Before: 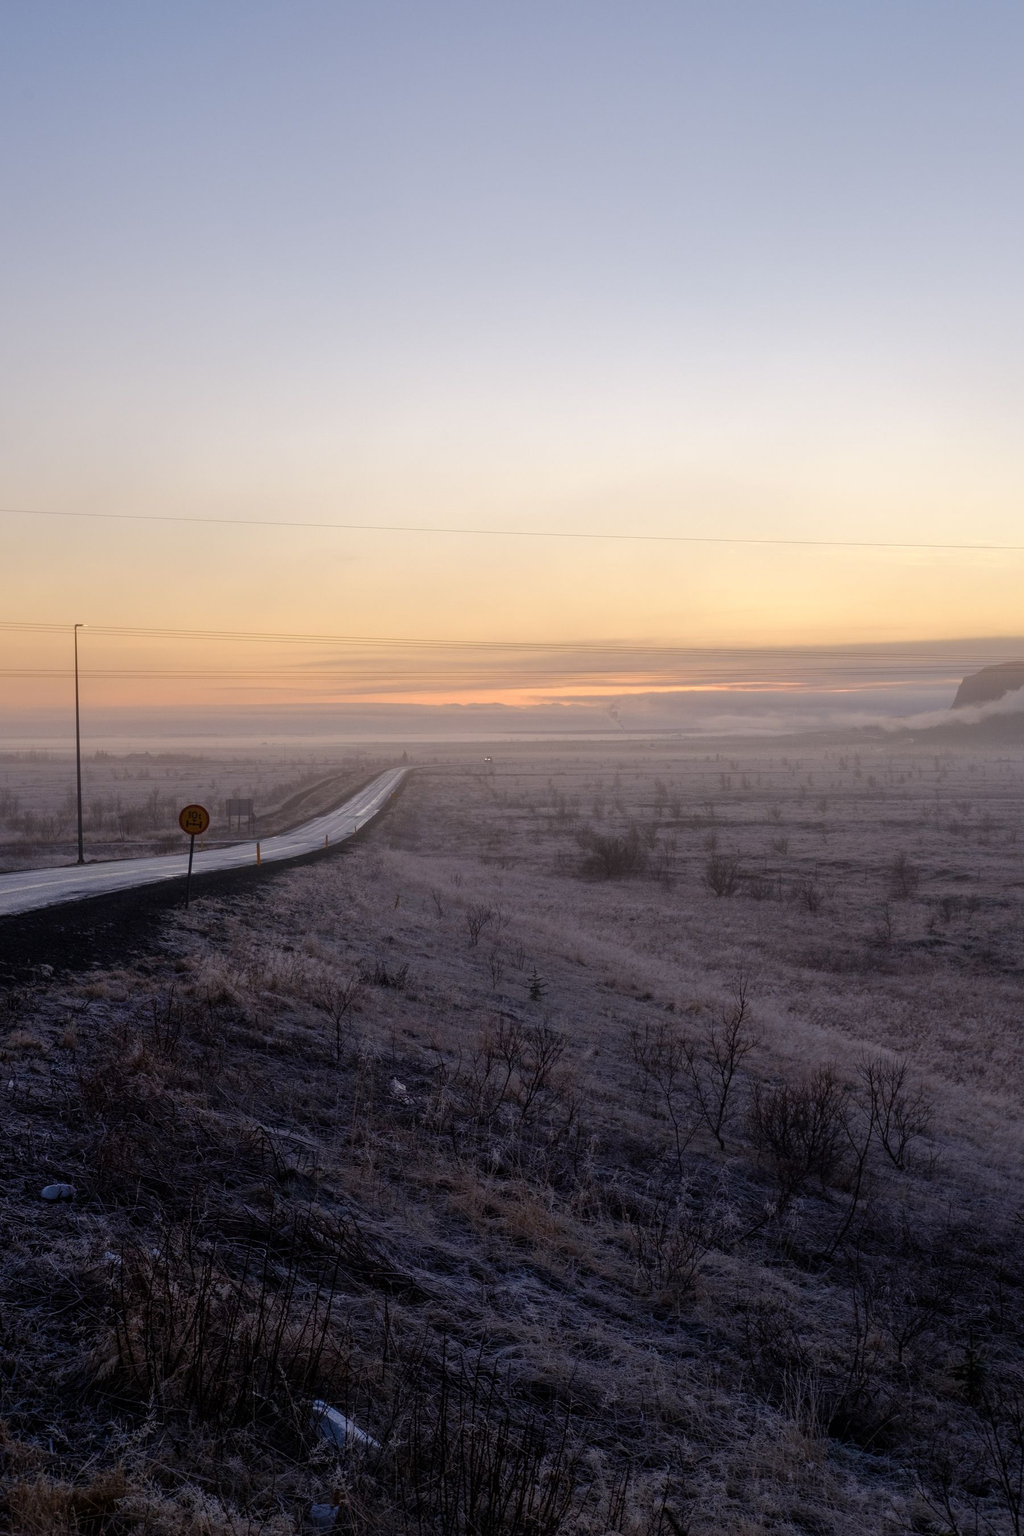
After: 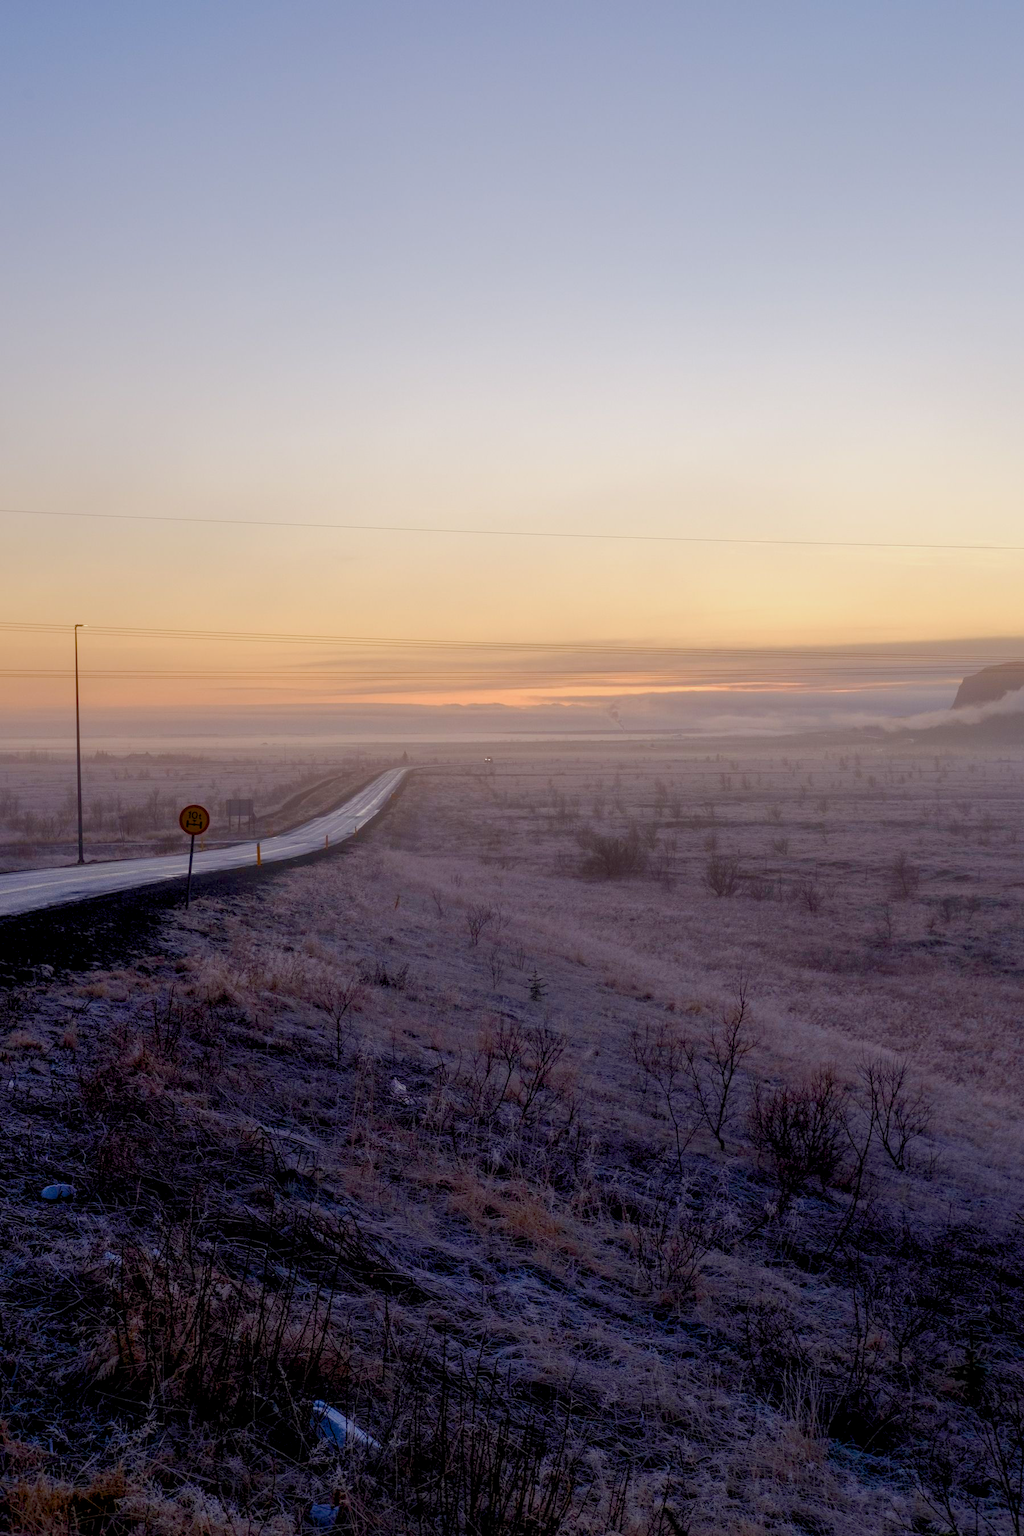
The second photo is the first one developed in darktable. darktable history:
exposure: compensate exposure bias true, compensate highlight preservation false
color balance rgb: global offset › luminance -0.5%, perceptual saturation grading › highlights -17.77%, perceptual saturation grading › mid-tones 33.1%, perceptual saturation grading › shadows 50.52%, perceptual brilliance grading › highlights 10.8%, perceptual brilliance grading › shadows -10.8%, global vibrance 24.22%, contrast -25%
